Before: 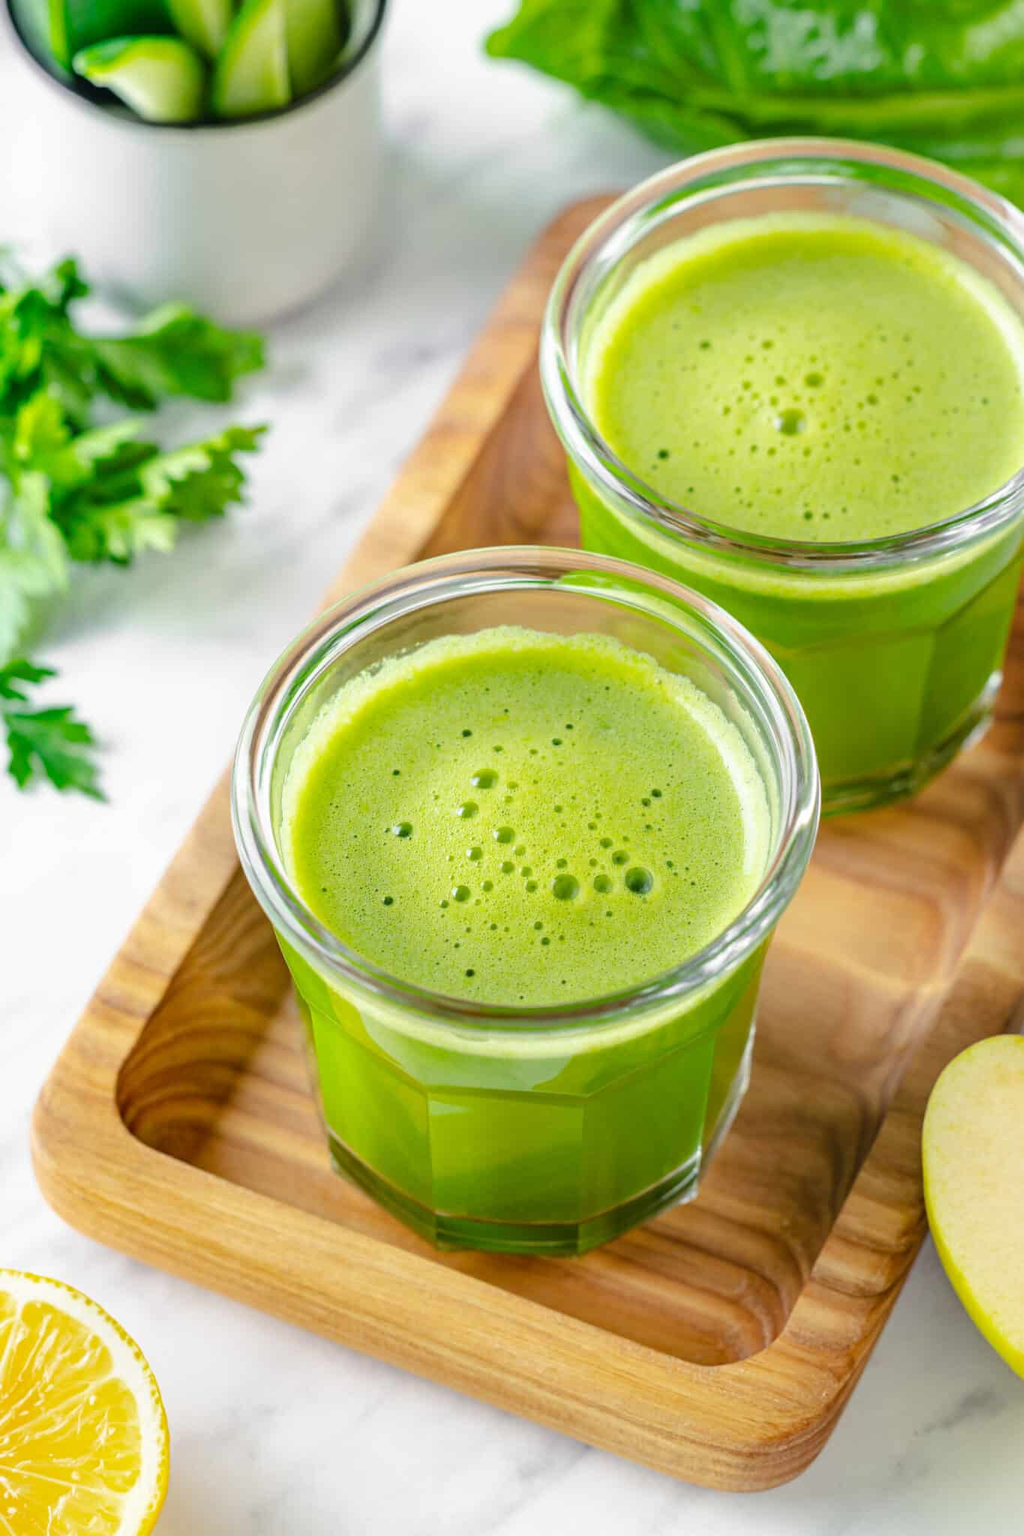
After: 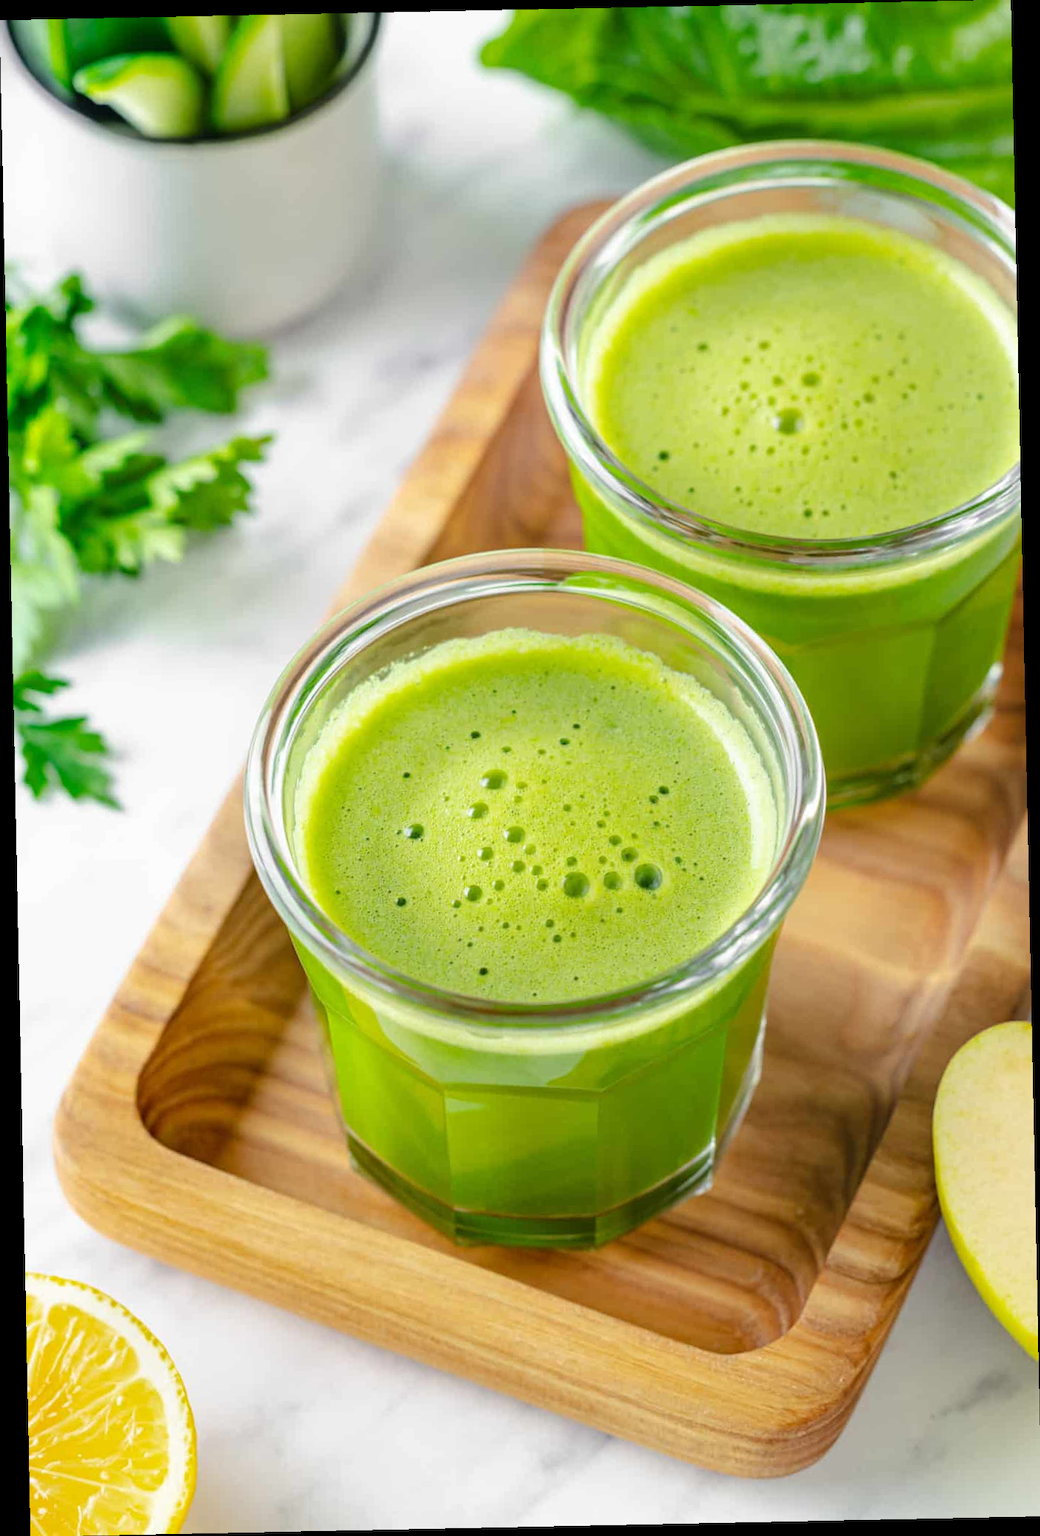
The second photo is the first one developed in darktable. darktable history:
exposure: compensate highlight preservation false
rotate and perspective: rotation -1.17°, automatic cropping off
